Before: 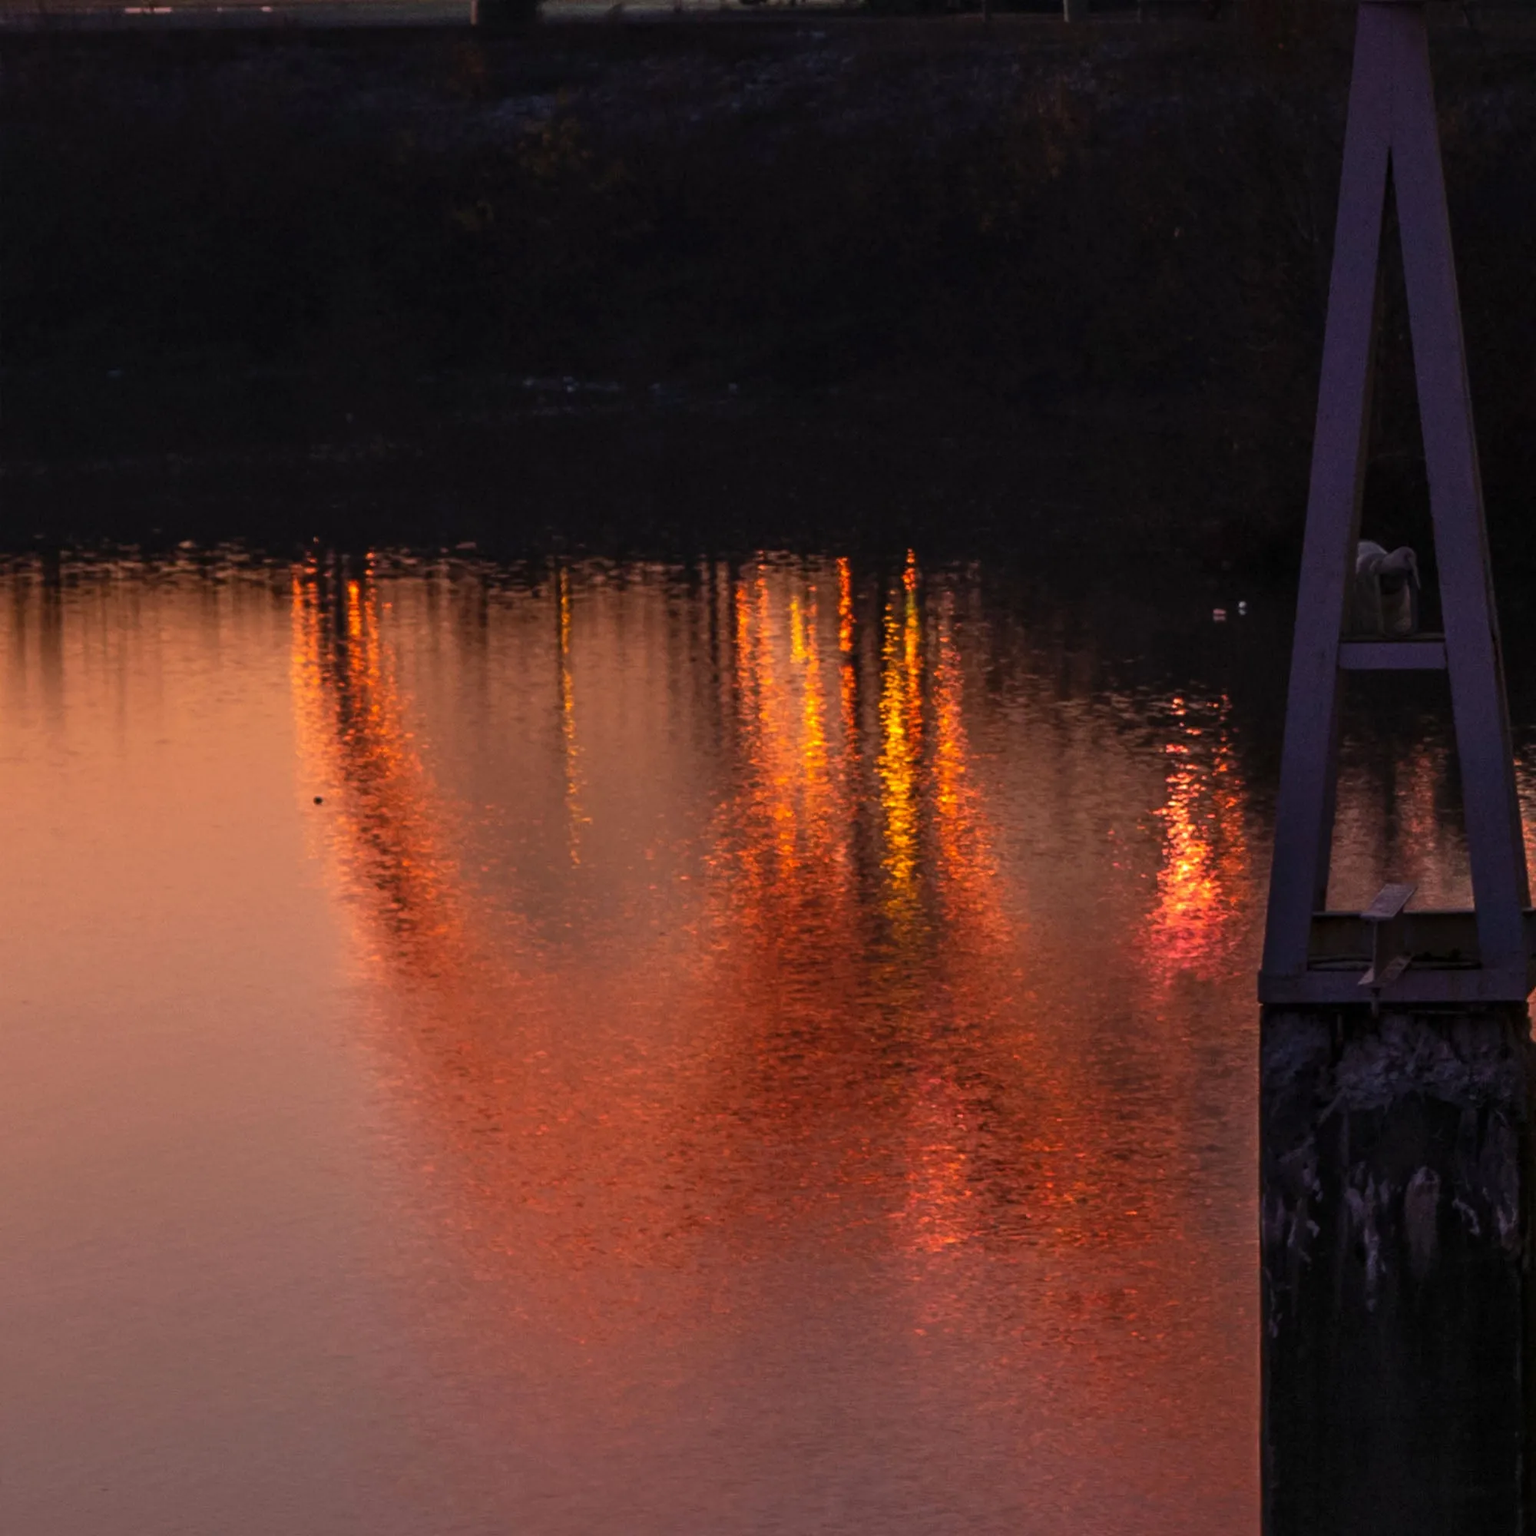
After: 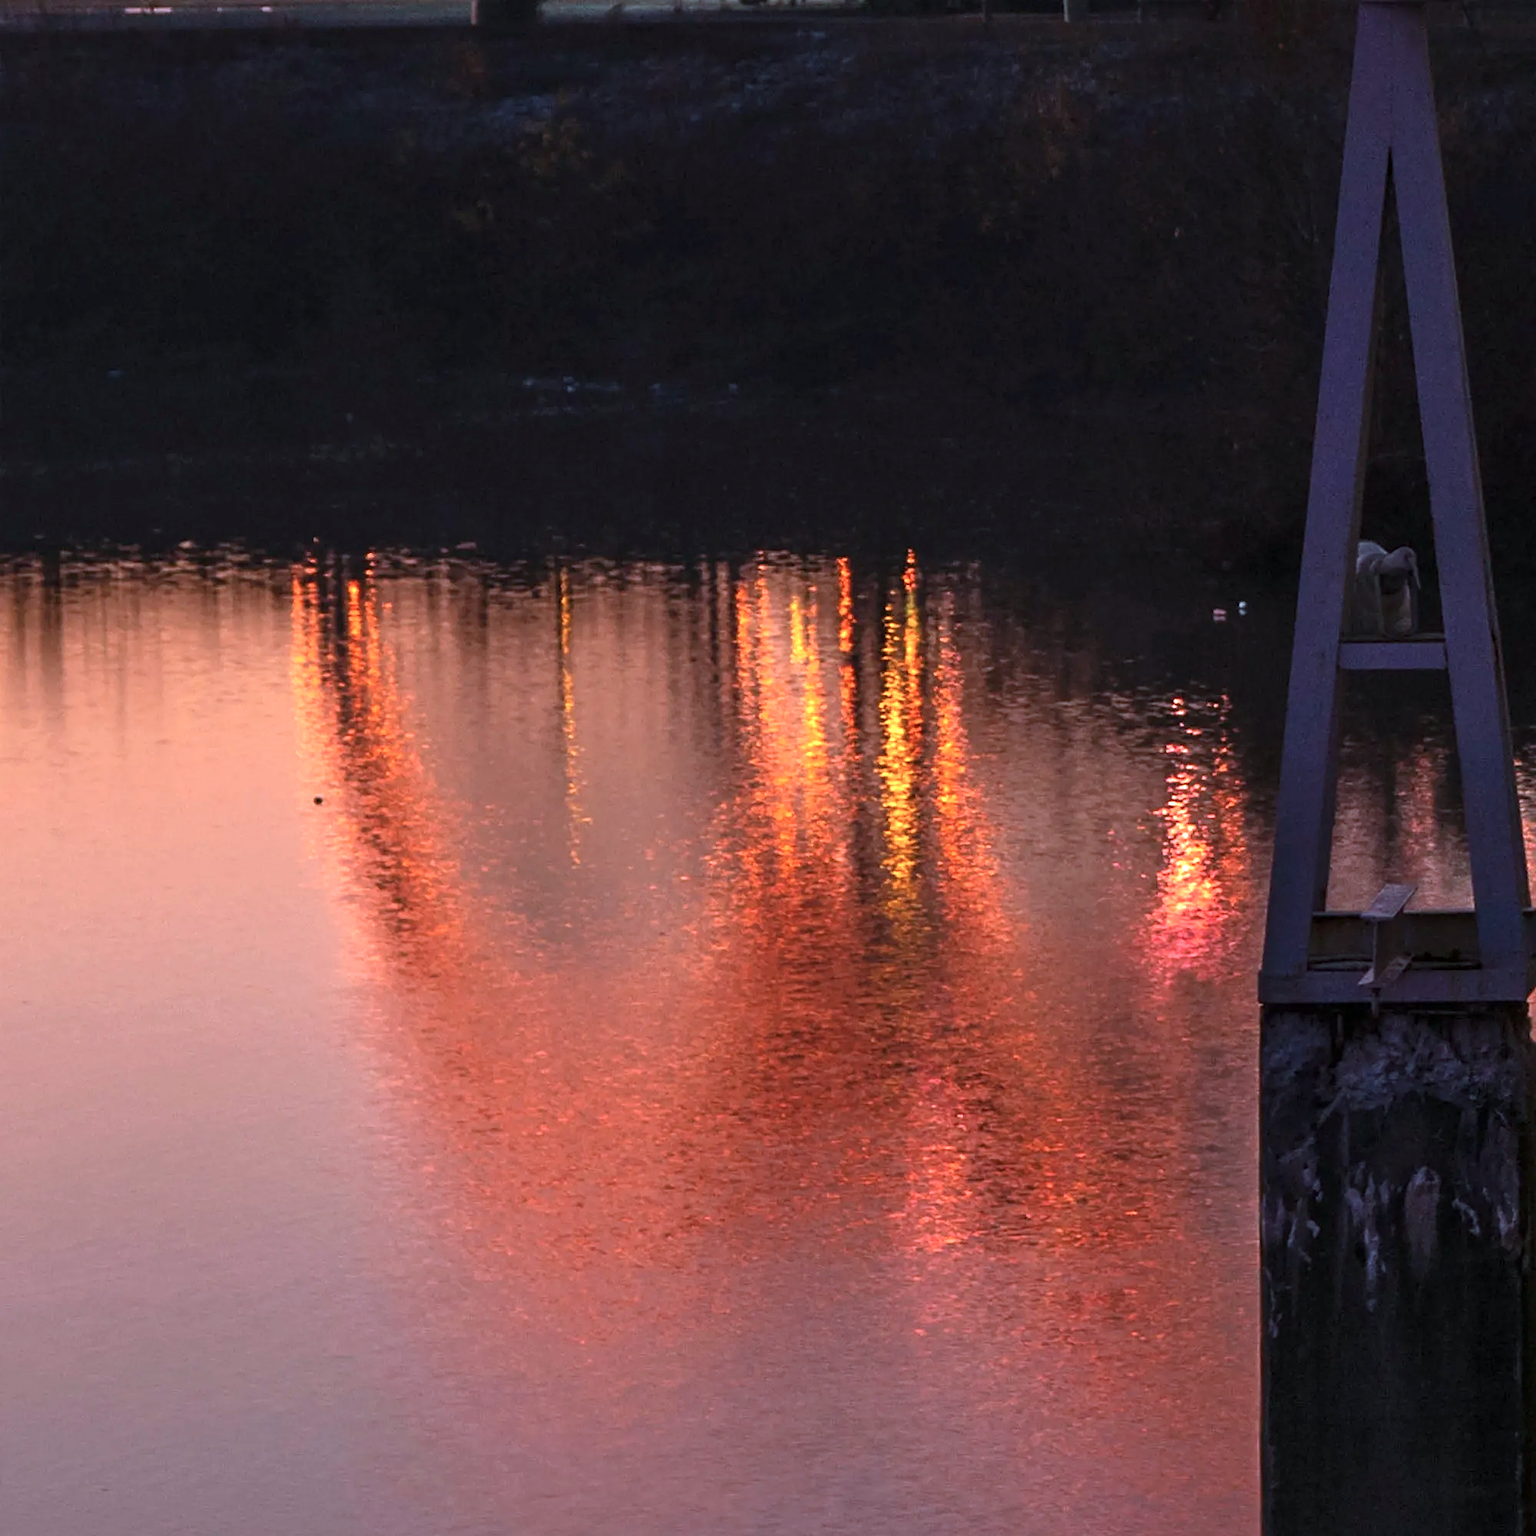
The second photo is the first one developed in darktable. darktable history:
sharpen: on, module defaults
exposure: exposure 0.752 EV, compensate highlight preservation false
color correction: highlights a* -9.36, highlights b* -23.2
